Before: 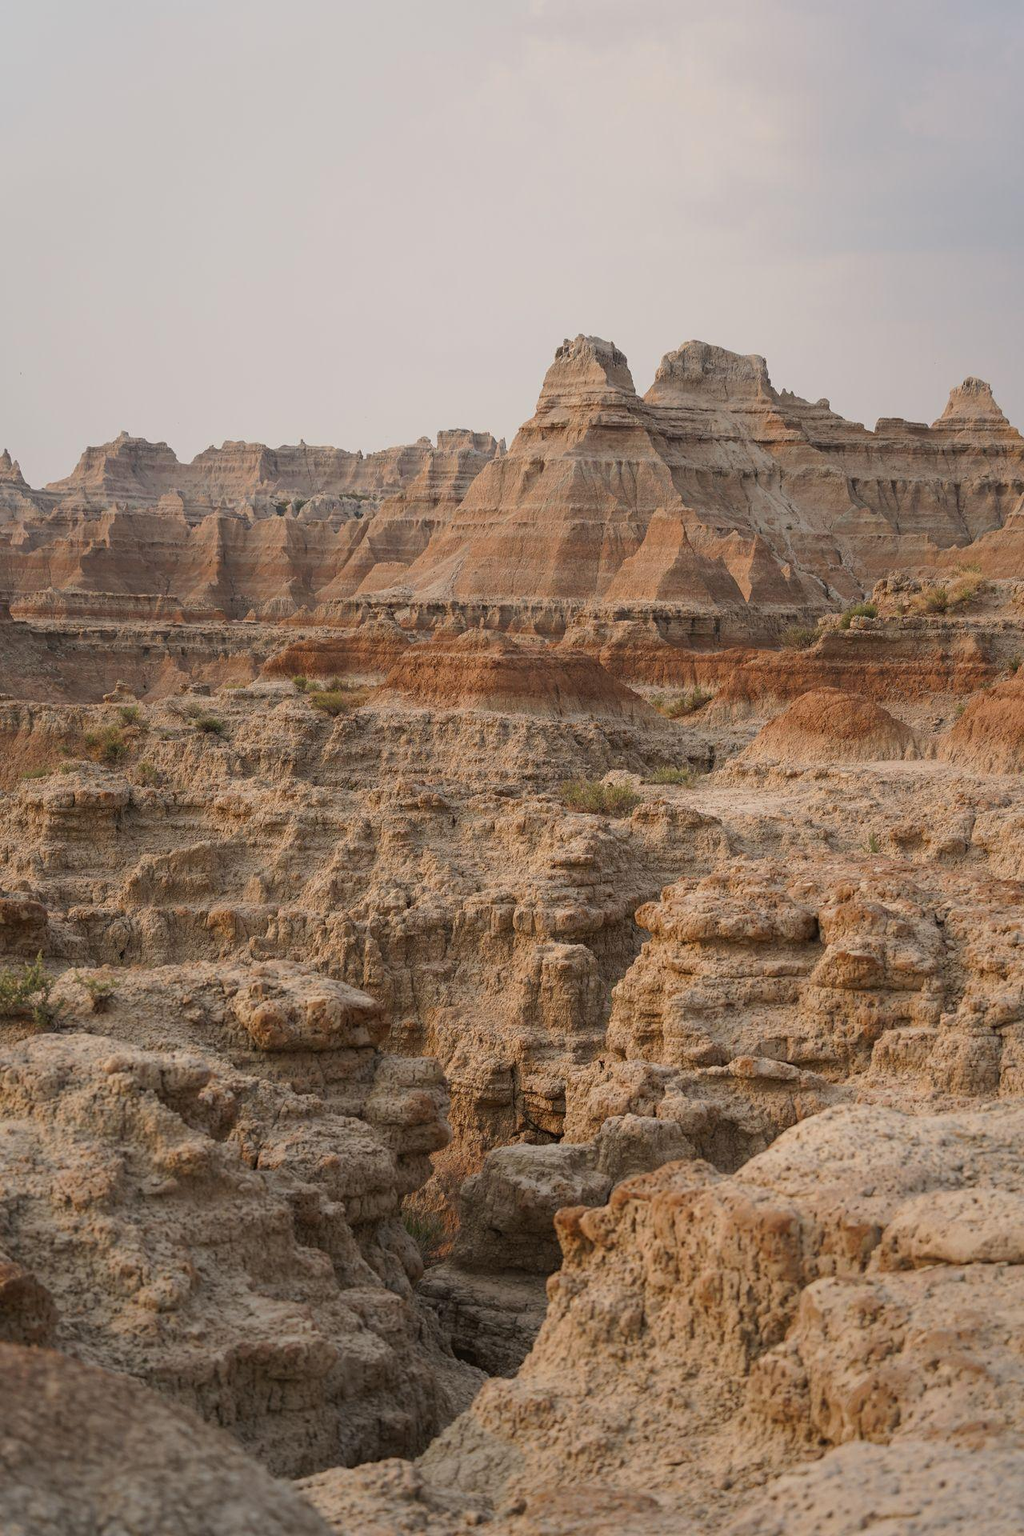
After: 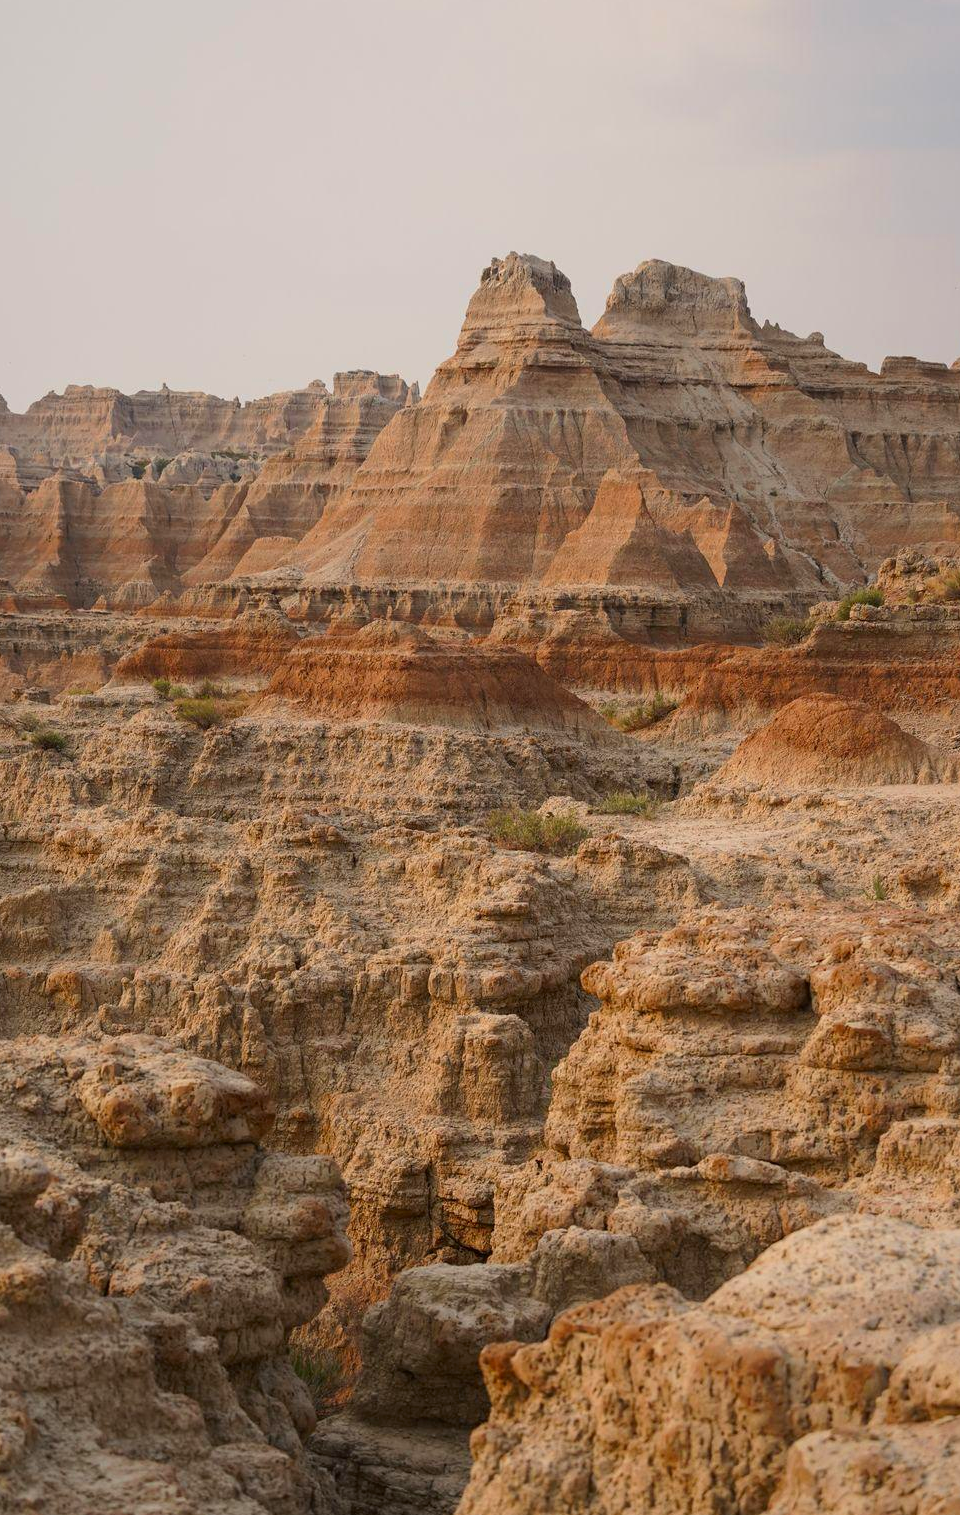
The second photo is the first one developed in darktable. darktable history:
crop: left 16.697%, top 8.67%, right 8.238%, bottom 12.418%
contrast brightness saturation: contrast 0.093, saturation 0.275
